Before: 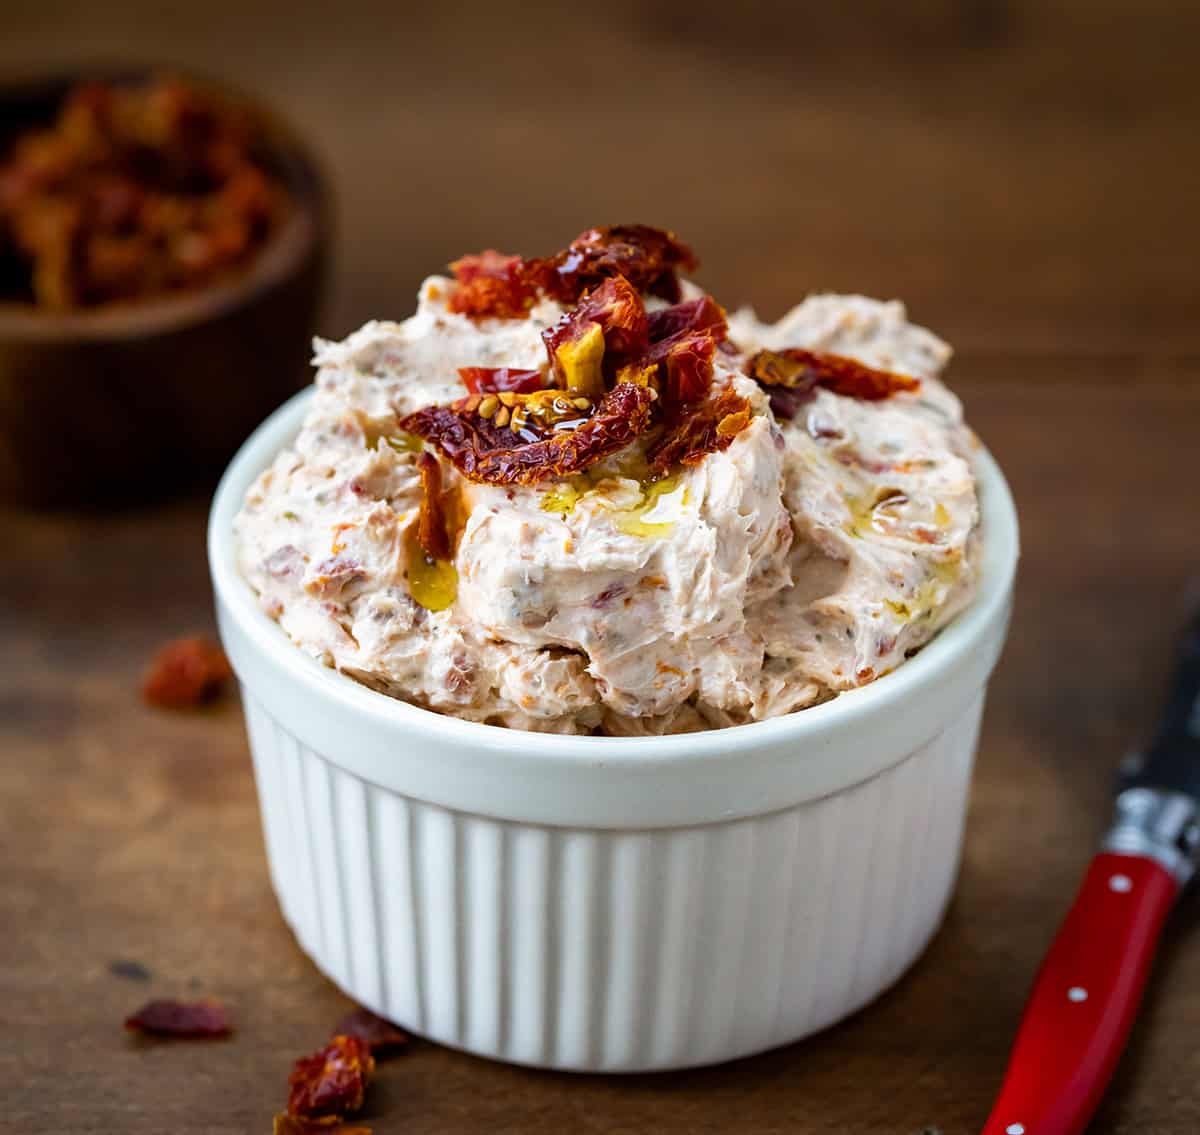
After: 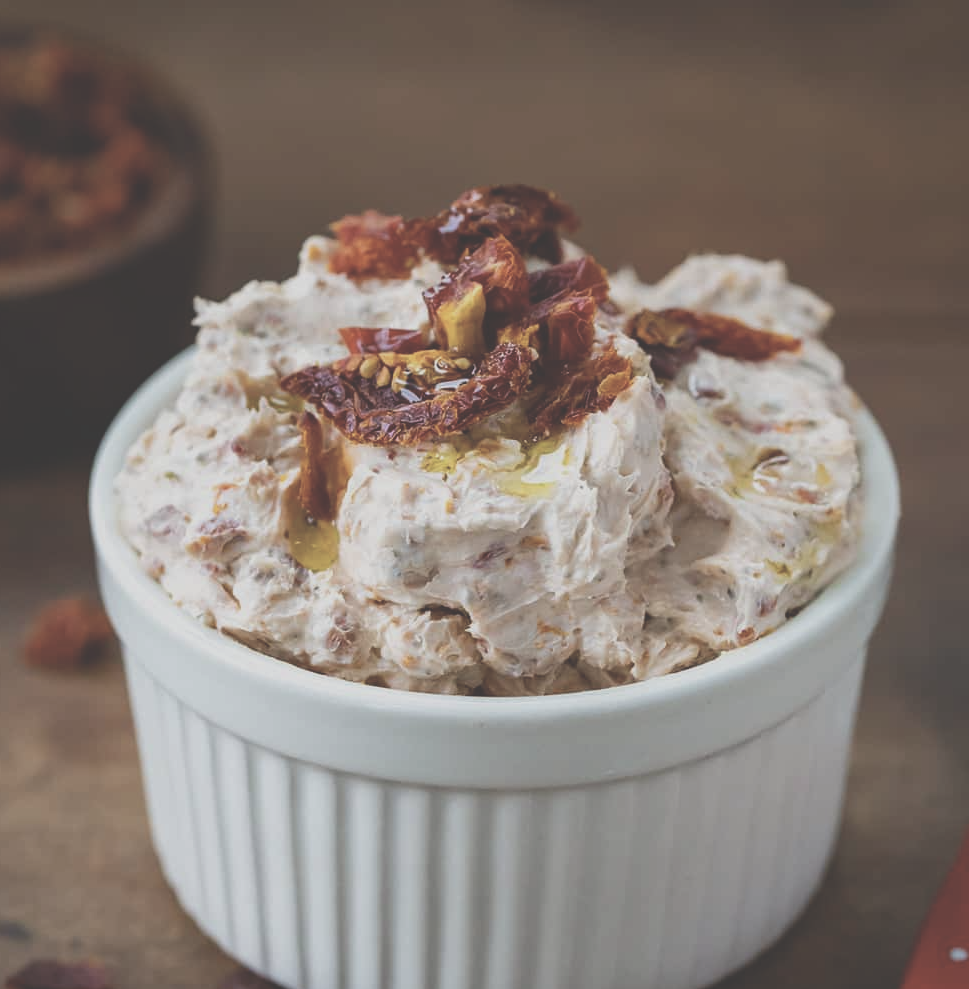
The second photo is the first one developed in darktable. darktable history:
crop: left 9.949%, top 3.574%, right 9.244%, bottom 9.285%
contrast brightness saturation: contrast -0.241, saturation -0.443
exposure: black level correction -0.021, exposure -0.032 EV, compensate highlight preservation false
